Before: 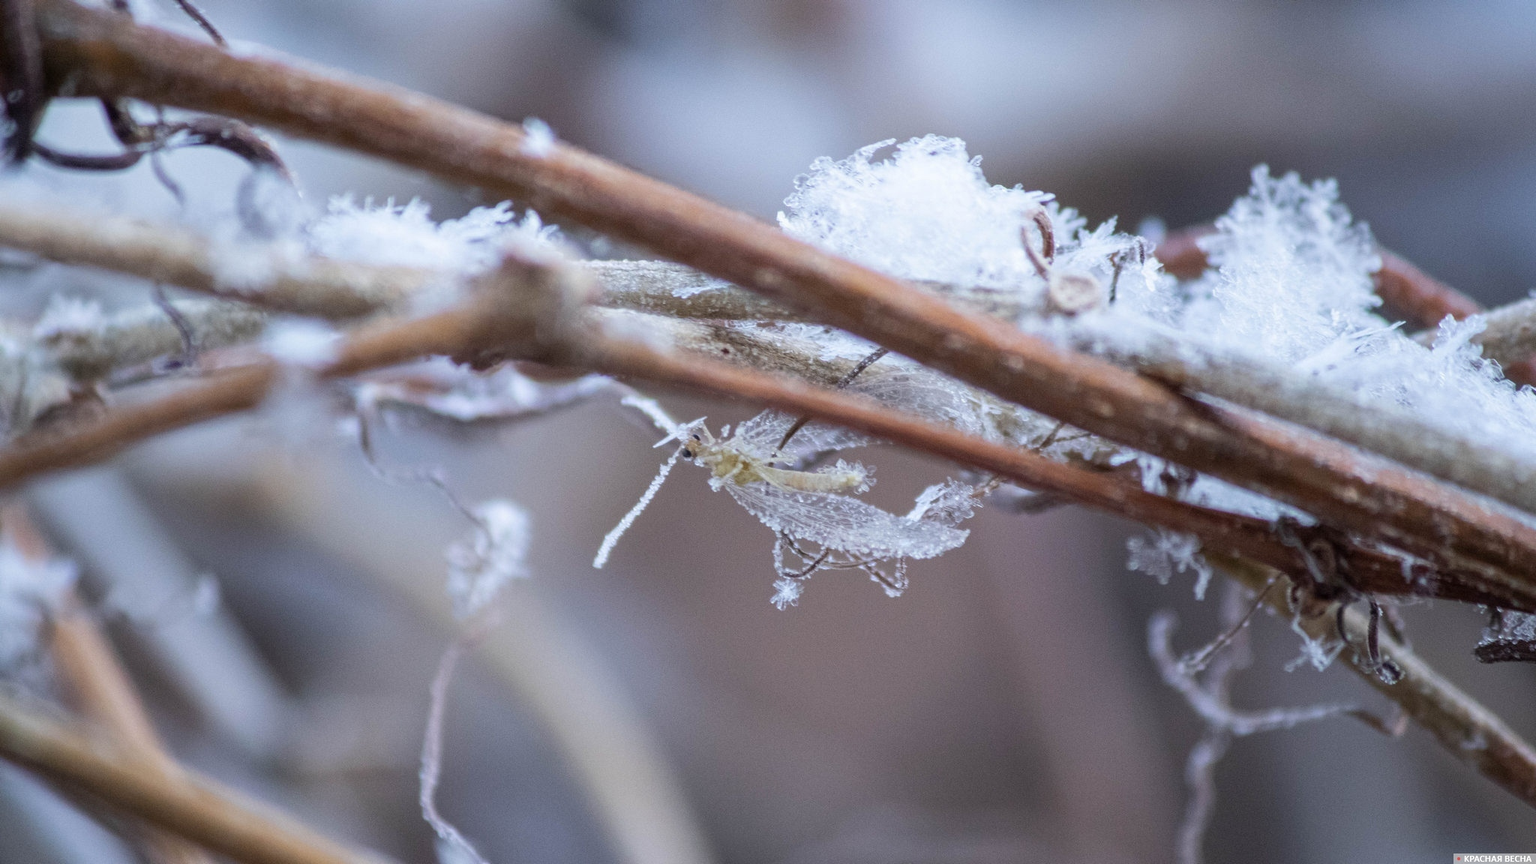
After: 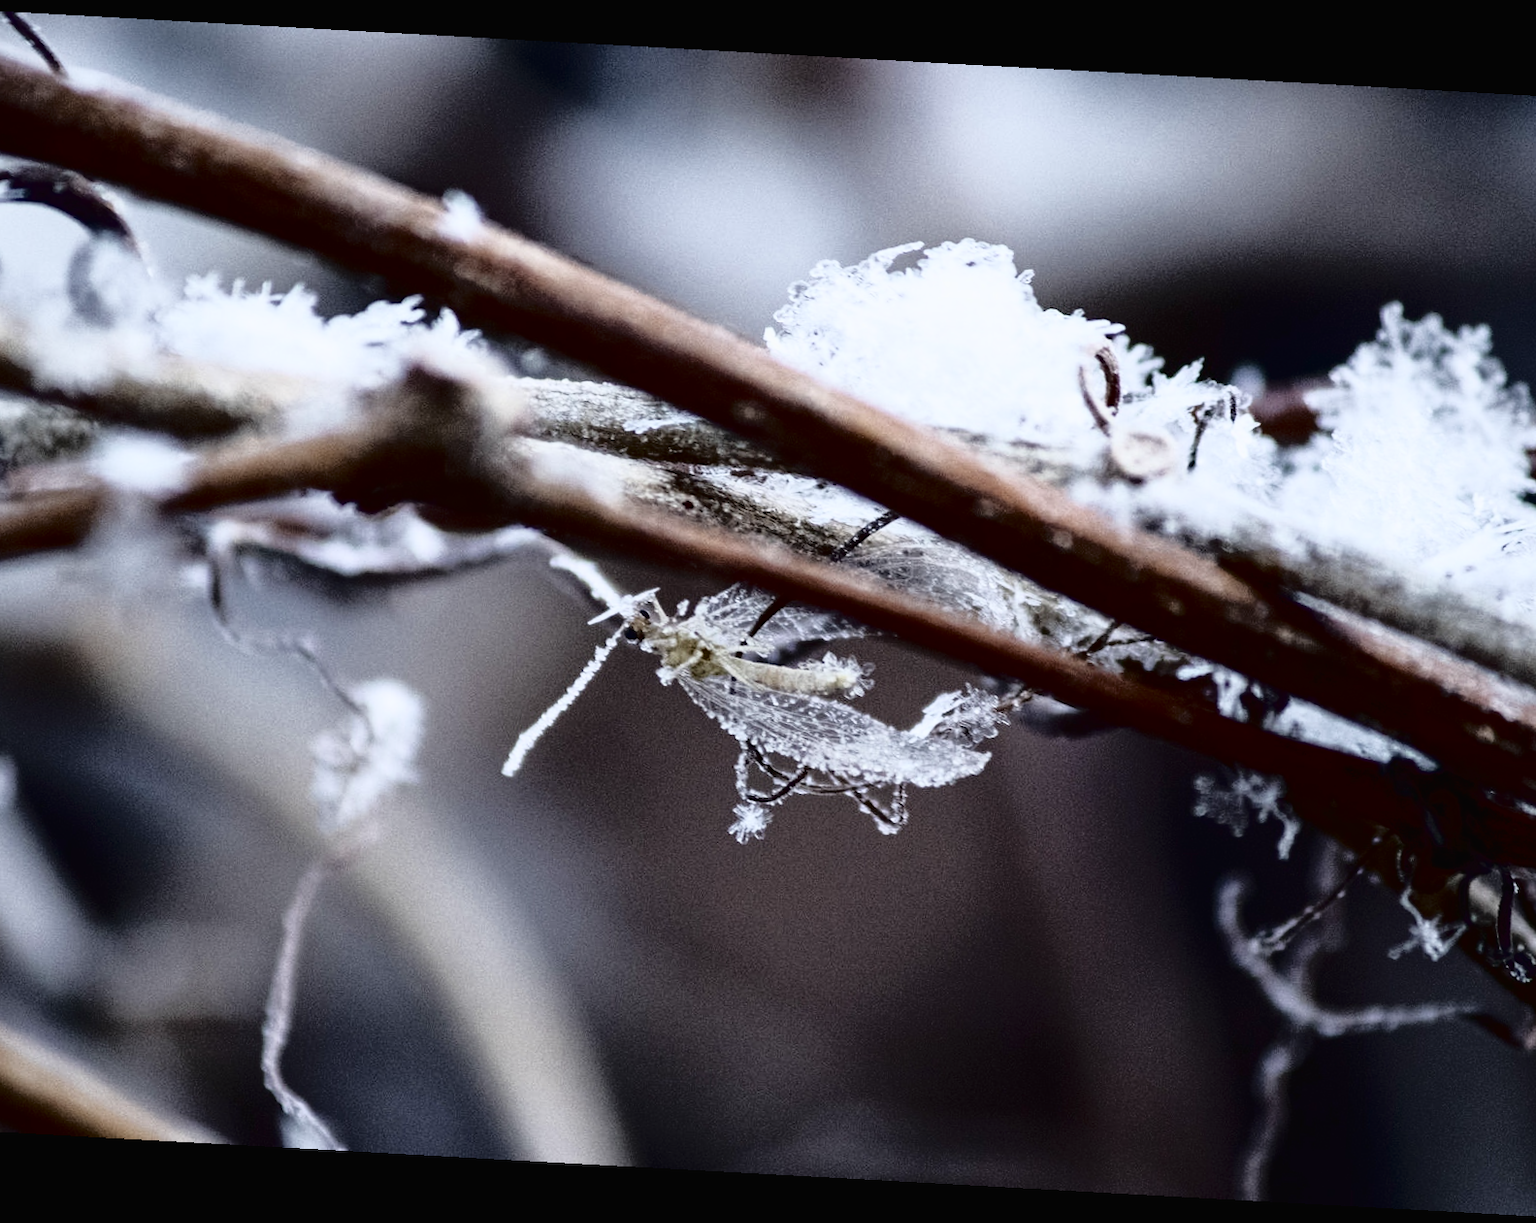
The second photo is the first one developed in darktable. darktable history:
filmic rgb: black relative exposure -7.65 EV, white relative exposure 4.56 EV, threshold 2.96 EV, hardness 3.61, enable highlight reconstruction true
crop and rotate: angle -3.15°, left 13.994%, top 0.037%, right 10.886%, bottom 0.068%
contrast brightness saturation: contrast -0.157, brightness 0.051, saturation -0.118
tone curve: curves: ch0 [(0, 0) (0.003, 0.005) (0.011, 0.005) (0.025, 0.006) (0.044, 0.008) (0.069, 0.01) (0.1, 0.012) (0.136, 0.015) (0.177, 0.019) (0.224, 0.017) (0.277, 0.015) (0.335, 0.018) (0.399, 0.043) (0.468, 0.118) (0.543, 0.349) (0.623, 0.591) (0.709, 0.88) (0.801, 0.983) (0.898, 0.973) (1, 1)], color space Lab, independent channels, preserve colors none
